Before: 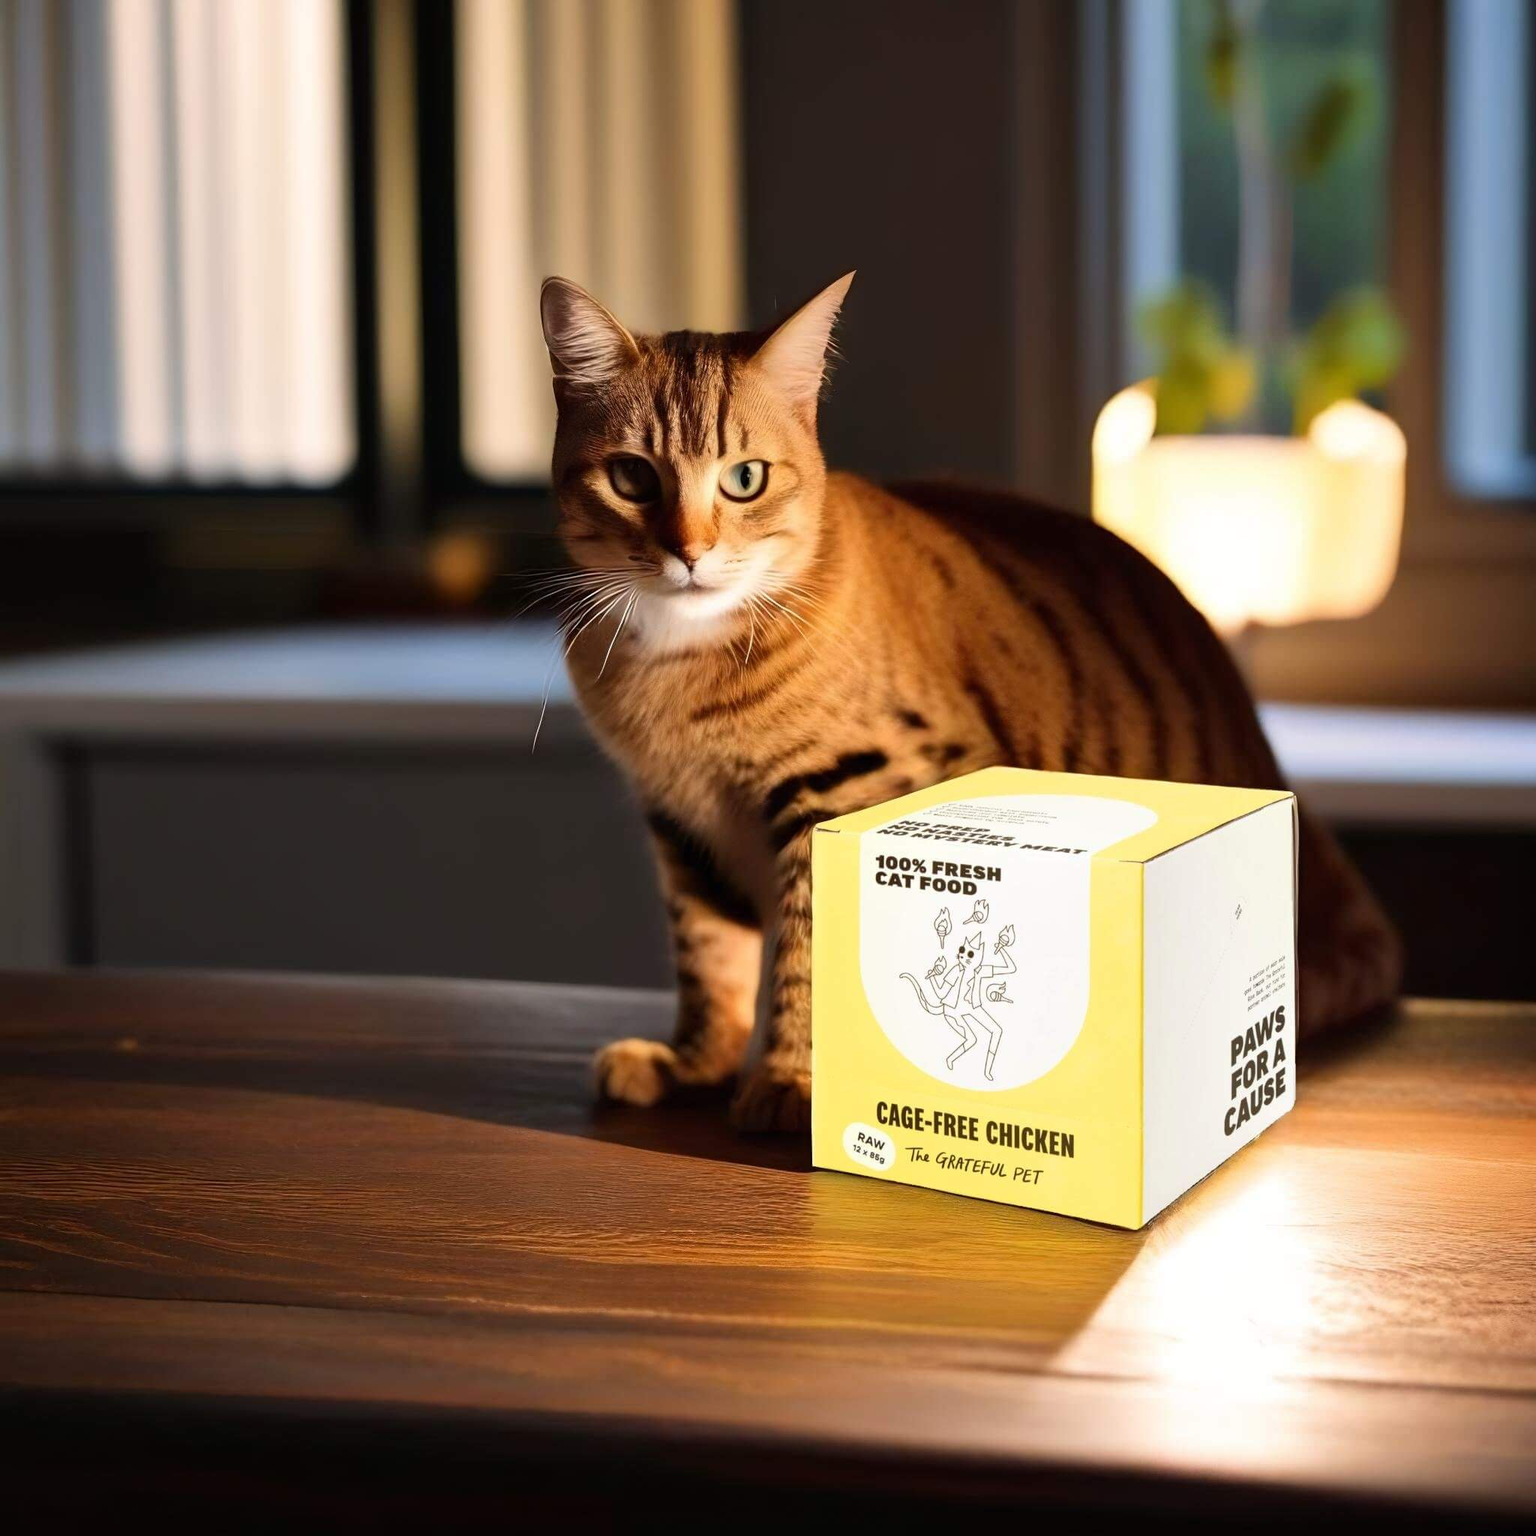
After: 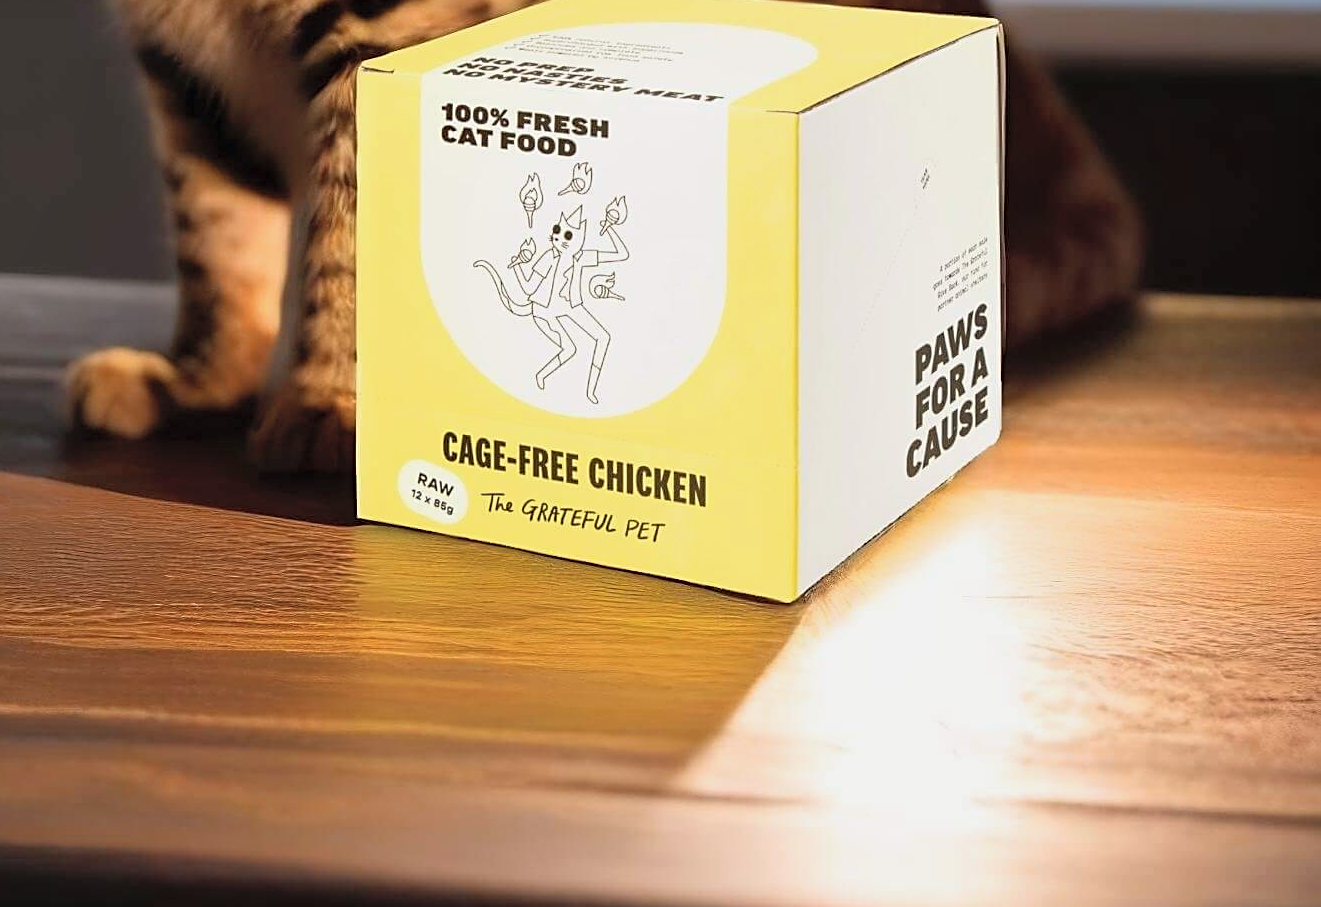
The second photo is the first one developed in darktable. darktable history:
crop and rotate: left 35.472%, top 50.675%, bottom 4.99%
contrast brightness saturation: brightness 0.15
tone equalizer: -8 EV 0.245 EV, -7 EV 0.415 EV, -6 EV 0.436 EV, -5 EV 0.226 EV, -3 EV -0.244 EV, -2 EV -0.401 EV, -1 EV -0.43 EV, +0 EV -0.227 EV, smoothing diameter 24.93%, edges refinement/feathering 7.05, preserve details guided filter
sharpen: radius 1.979
